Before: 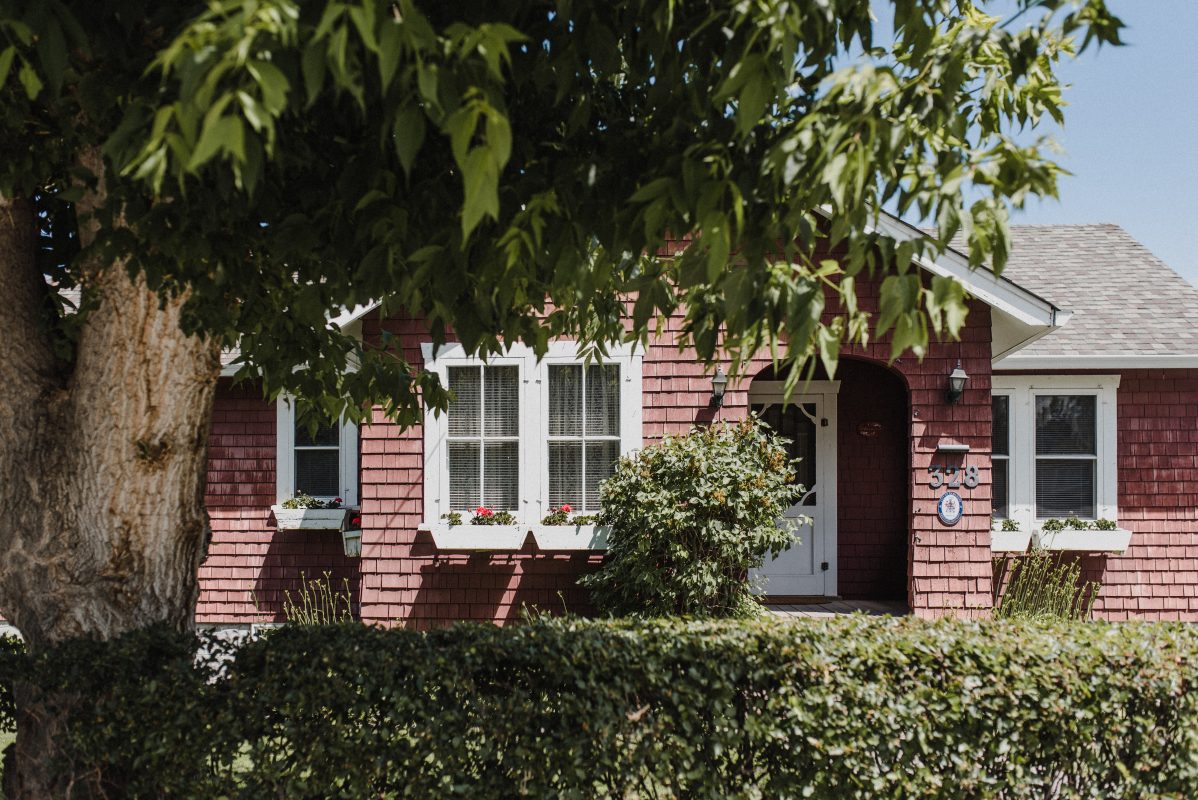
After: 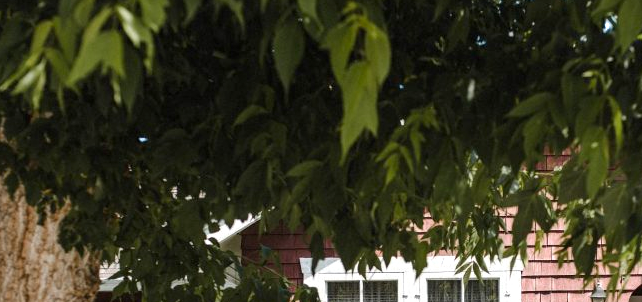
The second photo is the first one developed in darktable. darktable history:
exposure: black level correction 0.001, exposure 0.5 EV, compensate exposure bias true, compensate highlight preservation false
crop: left 10.121%, top 10.631%, right 36.218%, bottom 51.526%
tone equalizer: on, module defaults
color zones: curves: ch0 [(0.203, 0.433) (0.607, 0.517) (0.697, 0.696) (0.705, 0.897)]
